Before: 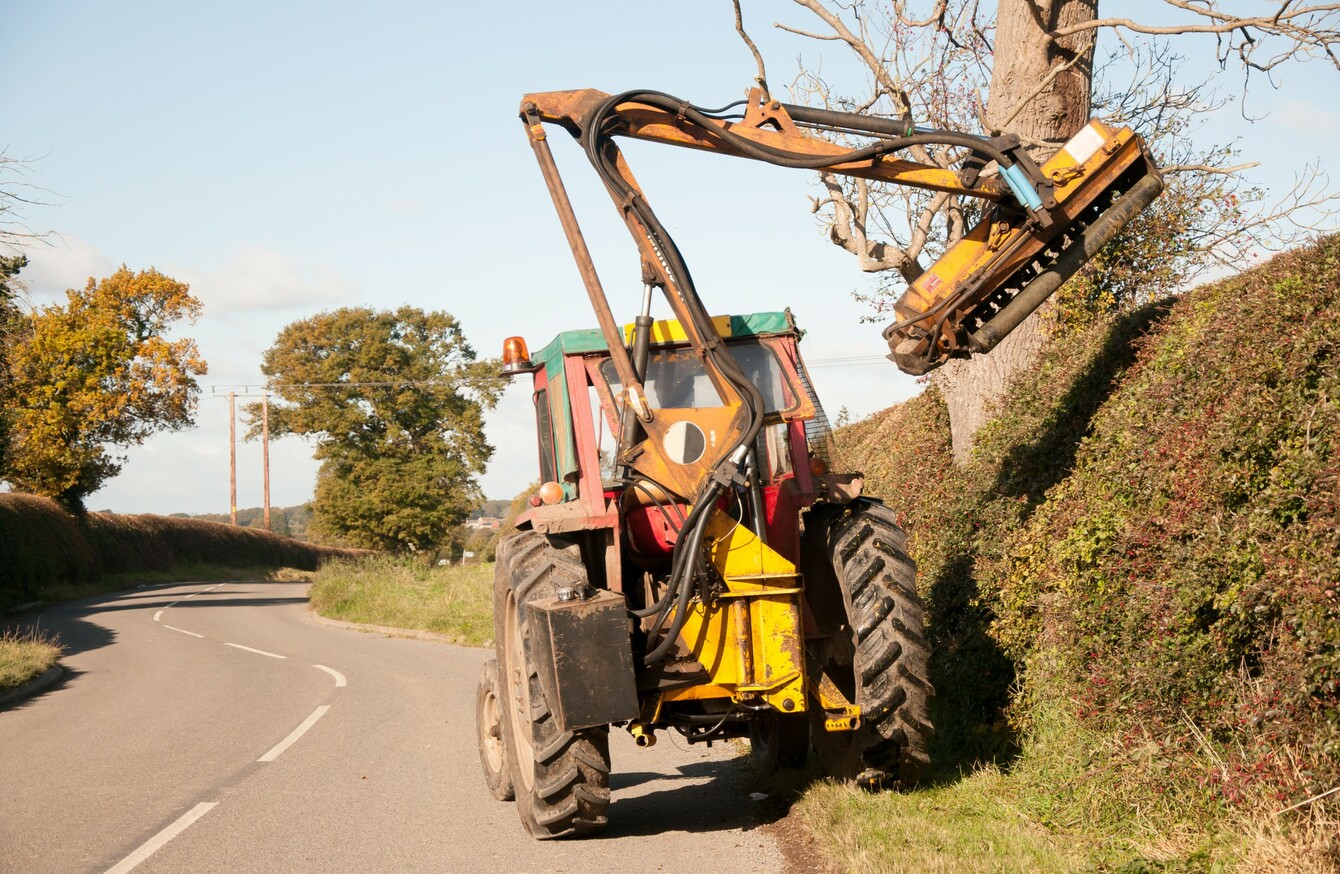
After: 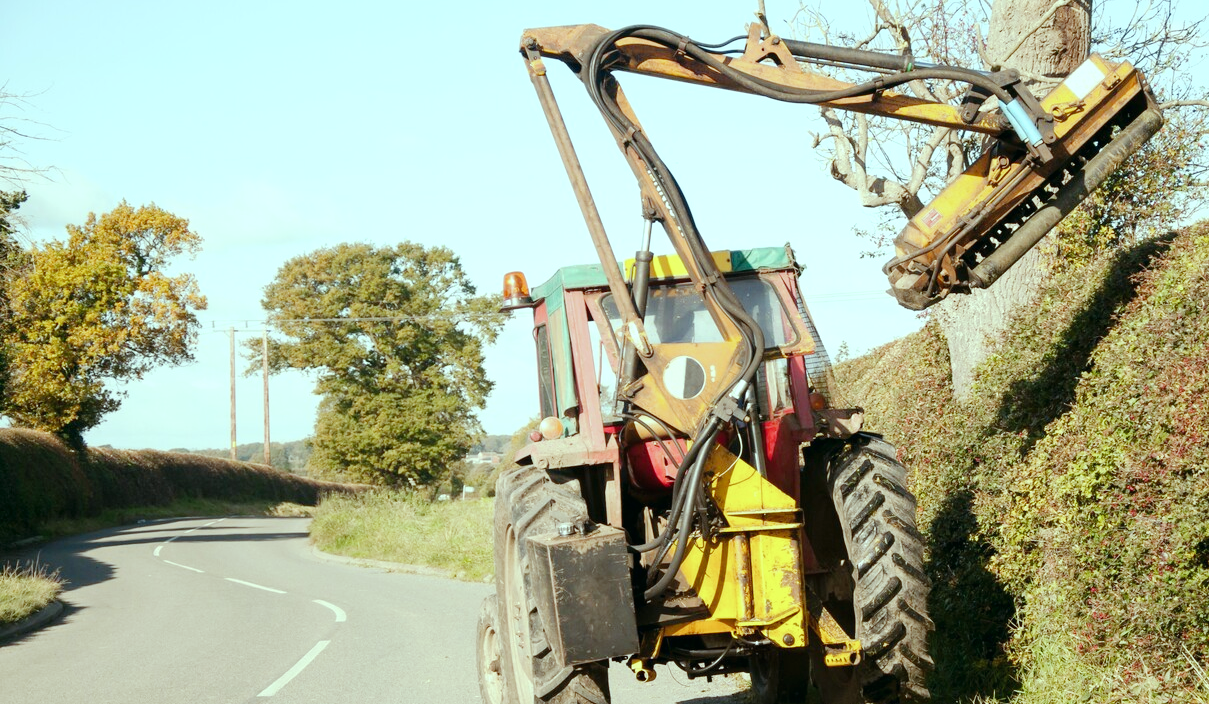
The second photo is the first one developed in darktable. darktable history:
tone curve: curves: ch0 [(0, 0) (0.003, 0.004) (0.011, 0.015) (0.025, 0.033) (0.044, 0.058) (0.069, 0.091) (0.1, 0.131) (0.136, 0.179) (0.177, 0.233) (0.224, 0.295) (0.277, 0.364) (0.335, 0.434) (0.399, 0.51) (0.468, 0.583) (0.543, 0.654) (0.623, 0.724) (0.709, 0.789) (0.801, 0.852) (0.898, 0.924) (1, 1)], preserve colors none
color balance: mode lift, gamma, gain (sRGB), lift [0.997, 0.979, 1.021, 1.011], gamma [1, 1.084, 0.916, 0.998], gain [1, 0.87, 1.13, 1.101], contrast 4.55%, contrast fulcrum 38.24%, output saturation 104.09%
crop: top 7.49%, right 9.717%, bottom 11.943%
